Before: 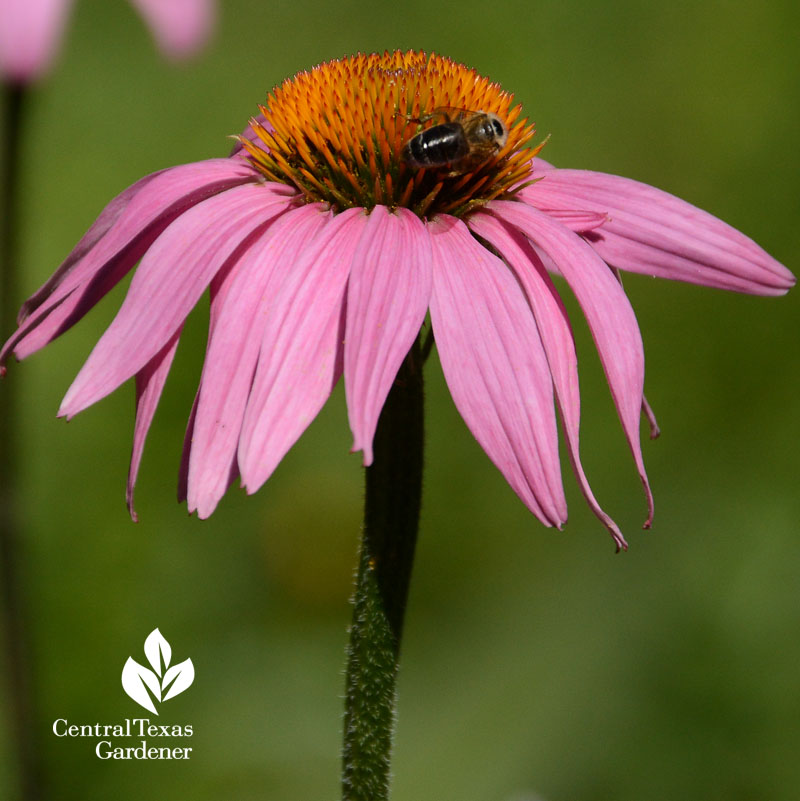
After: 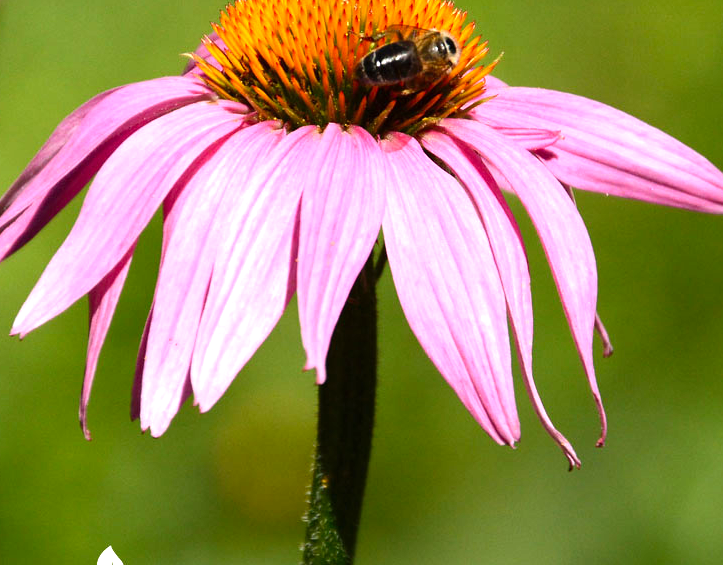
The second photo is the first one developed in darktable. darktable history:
levels: levels [0, 0.352, 0.703]
tone equalizer: on, module defaults
crop: left 5.916%, top 10.279%, right 3.662%, bottom 19.059%
